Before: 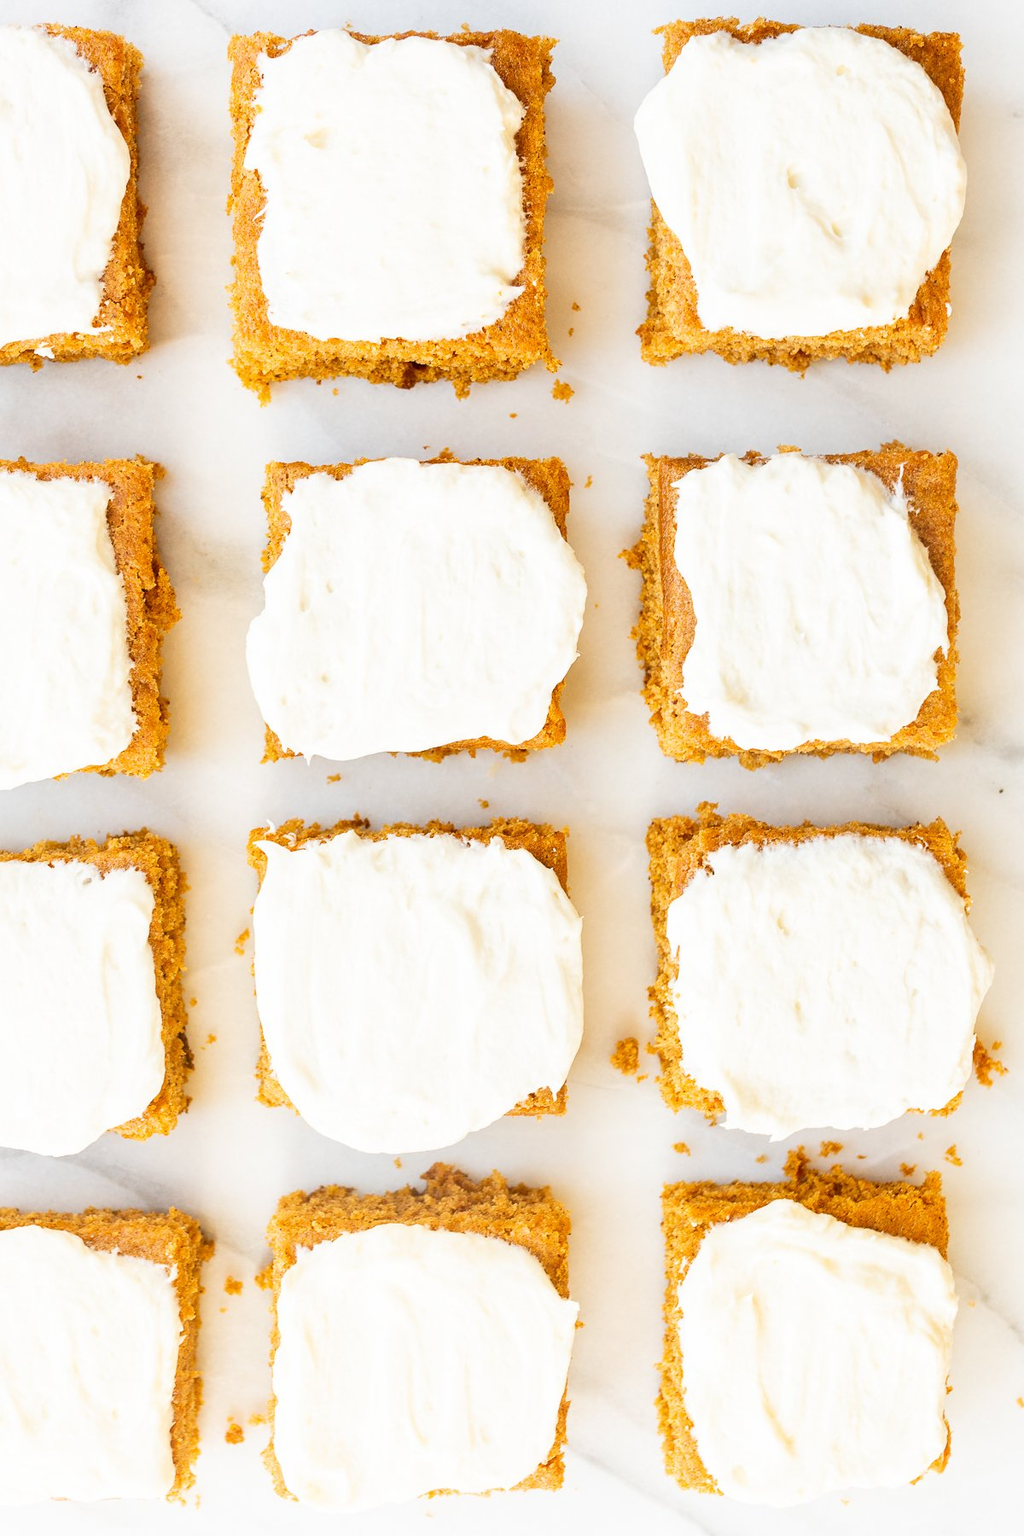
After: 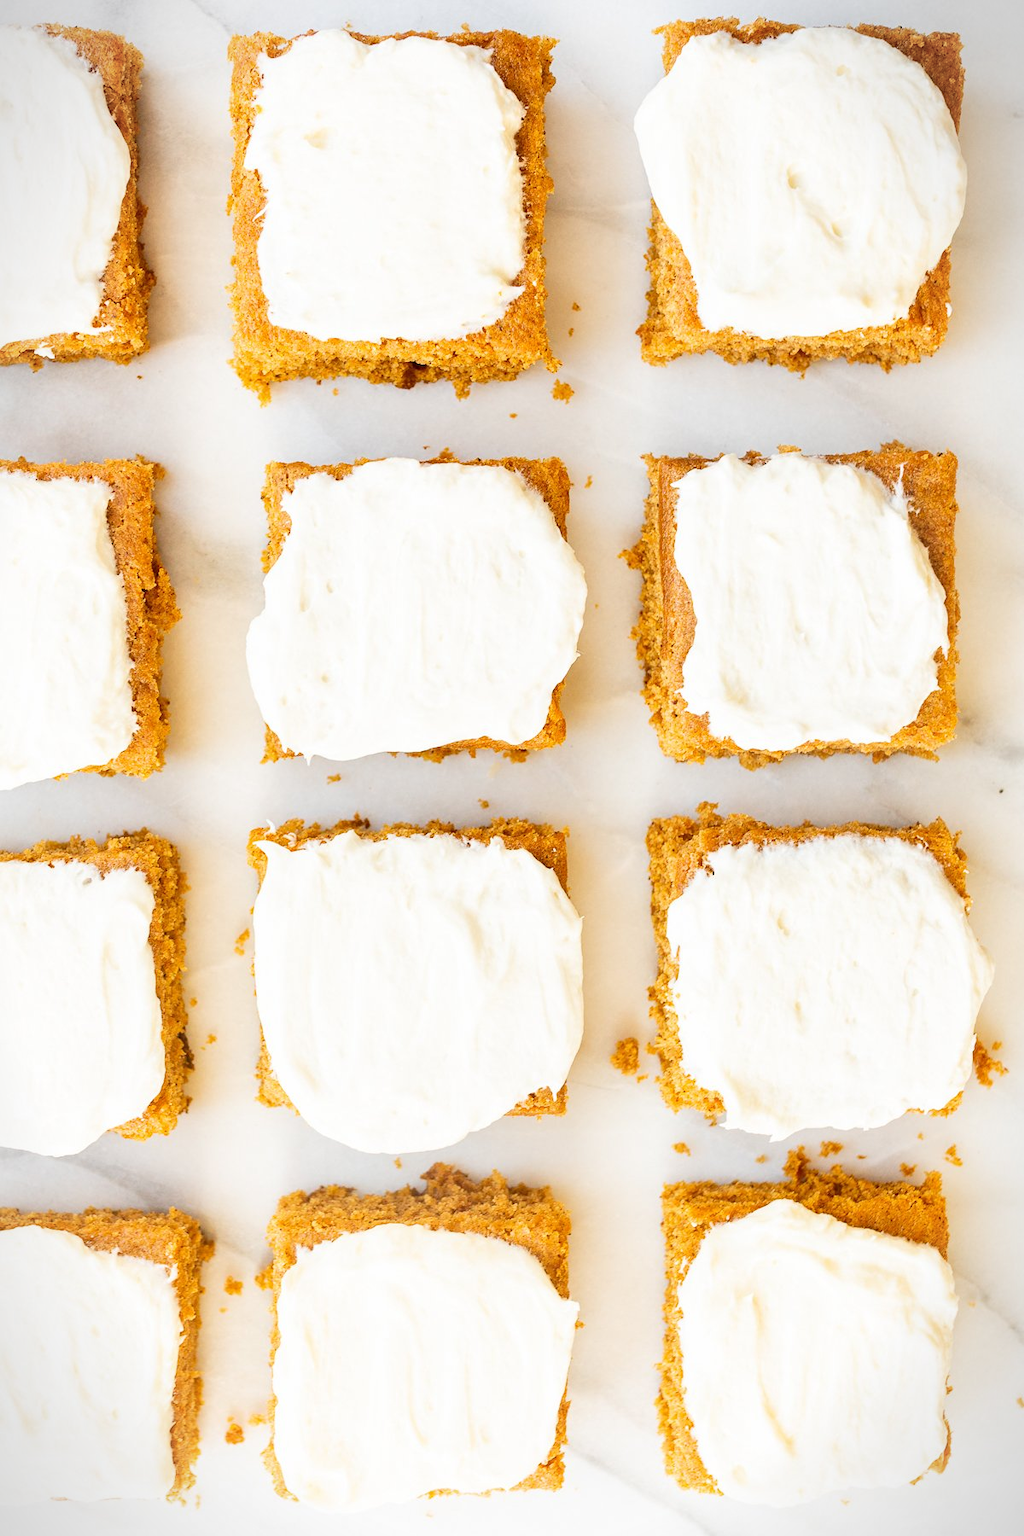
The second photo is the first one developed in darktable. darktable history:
vignetting: fall-off start 100.96%, fall-off radius 65.1%, automatic ratio true, unbound false
